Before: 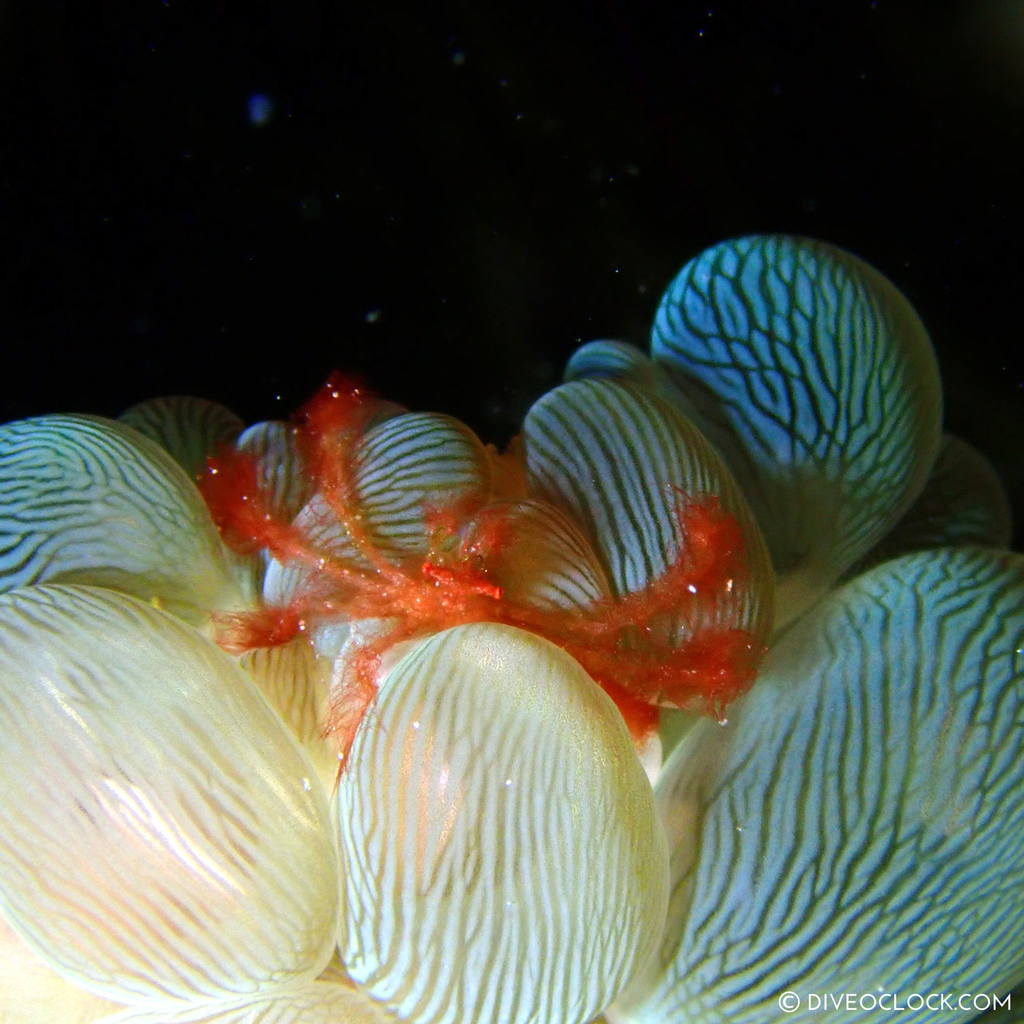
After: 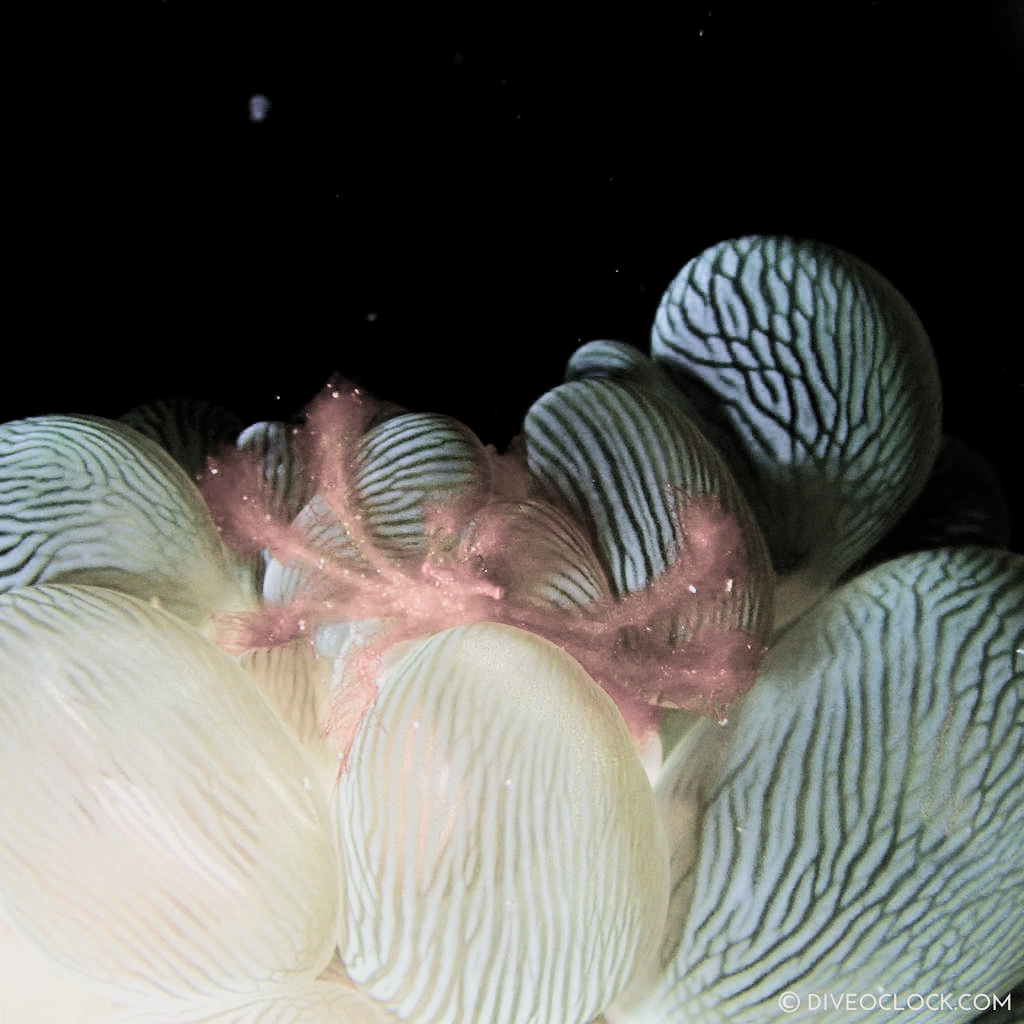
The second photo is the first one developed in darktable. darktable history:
filmic rgb: black relative exposure -5.08 EV, white relative exposure 3.98 EV, hardness 2.88, contrast 1.3, highlights saturation mix -29.45%, color science v5 (2021), contrast in shadows safe, contrast in highlights safe
color balance rgb: power › hue 170.58°, highlights gain › chroma 1.725%, highlights gain › hue 55.59°, perceptual saturation grading › global saturation 30.656%, perceptual brilliance grading › global brilliance 12.381%
